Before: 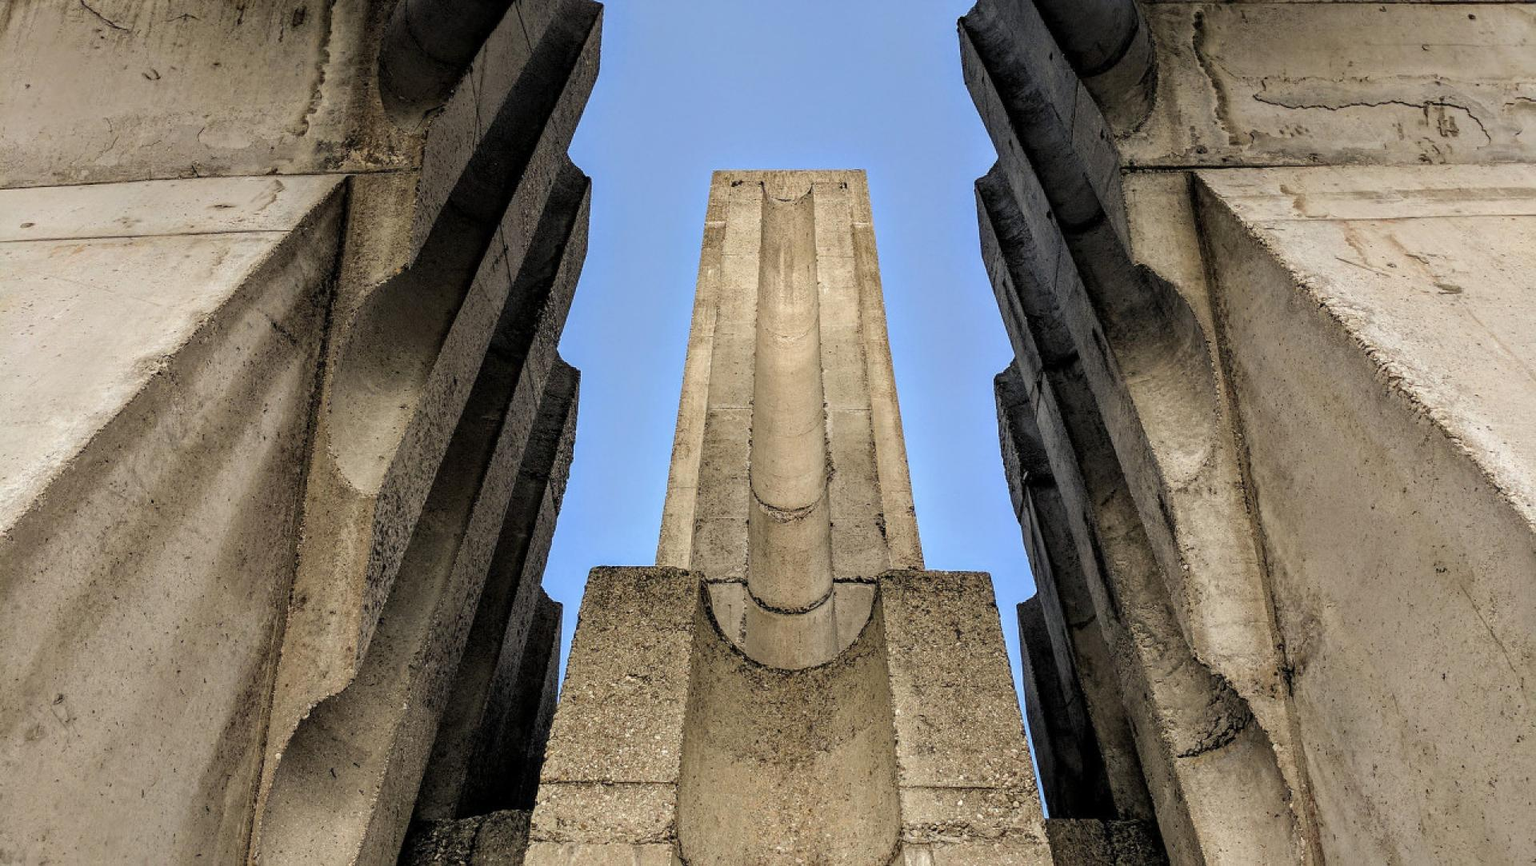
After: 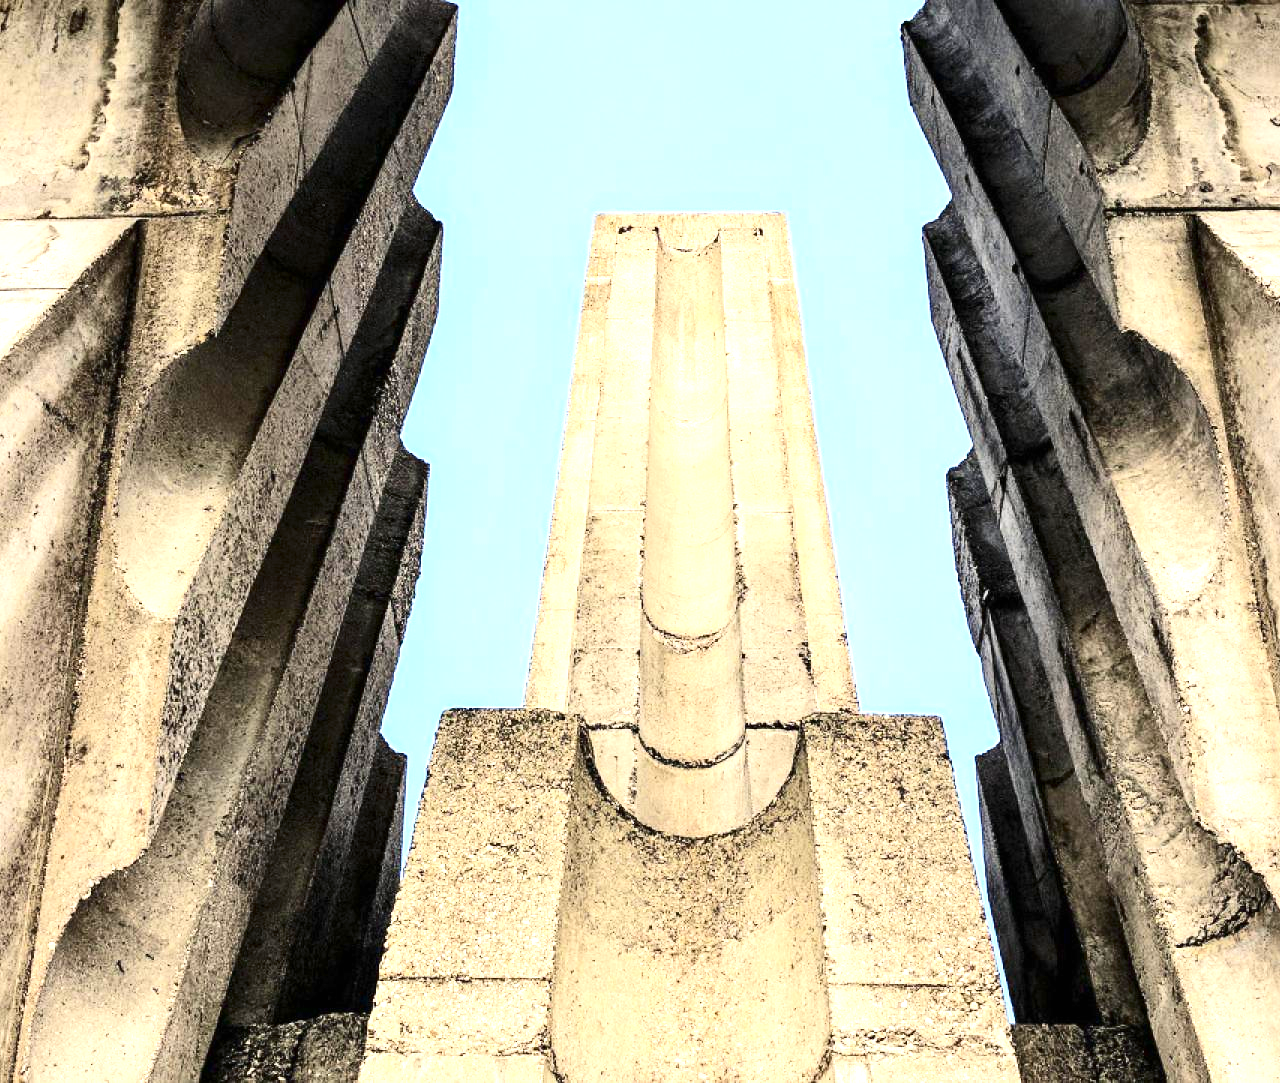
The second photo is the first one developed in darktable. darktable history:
contrast brightness saturation: contrast 0.28
exposure: black level correction 0, exposure 1.625 EV, compensate exposure bias true, compensate highlight preservation false
crop and rotate: left 15.446%, right 17.836%
